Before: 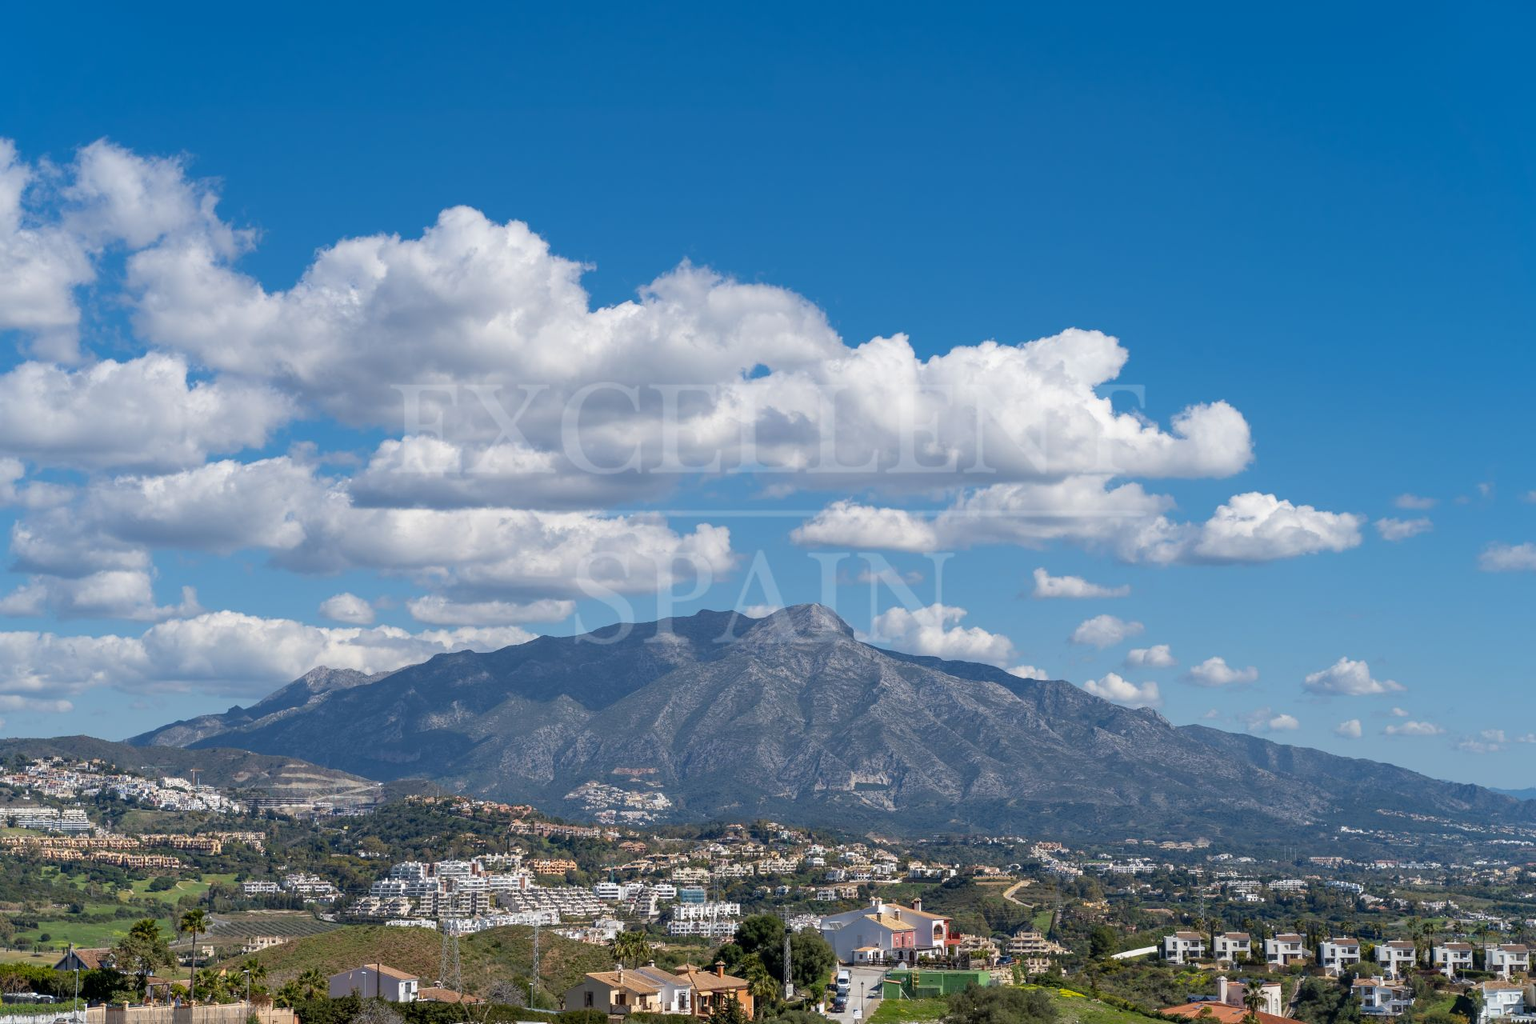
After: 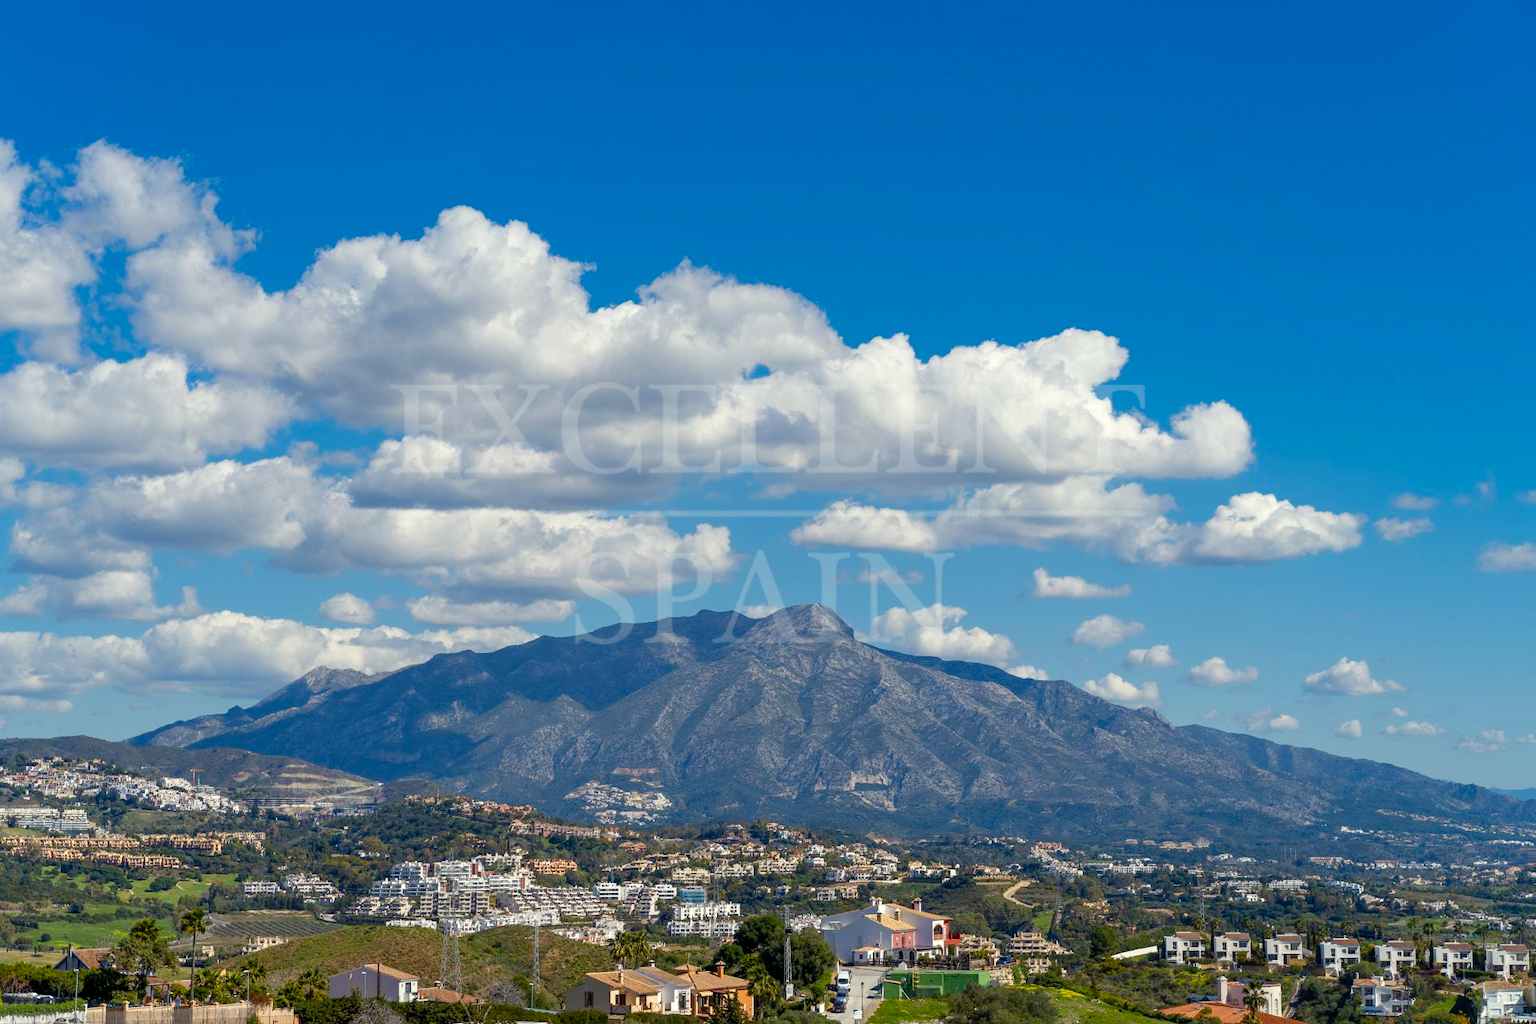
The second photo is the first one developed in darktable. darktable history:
color balance rgb: shadows lift › chroma 1.759%, shadows lift › hue 263.68°, power › luminance -3.587%, power › hue 139.39°, highlights gain › luminance 6.164%, highlights gain › chroma 2.614%, highlights gain › hue 92.57°, linear chroma grading › global chroma 9.862%, perceptual saturation grading › global saturation 20%, perceptual saturation grading › highlights -25.681%, perceptual saturation grading › shadows 25.554%
